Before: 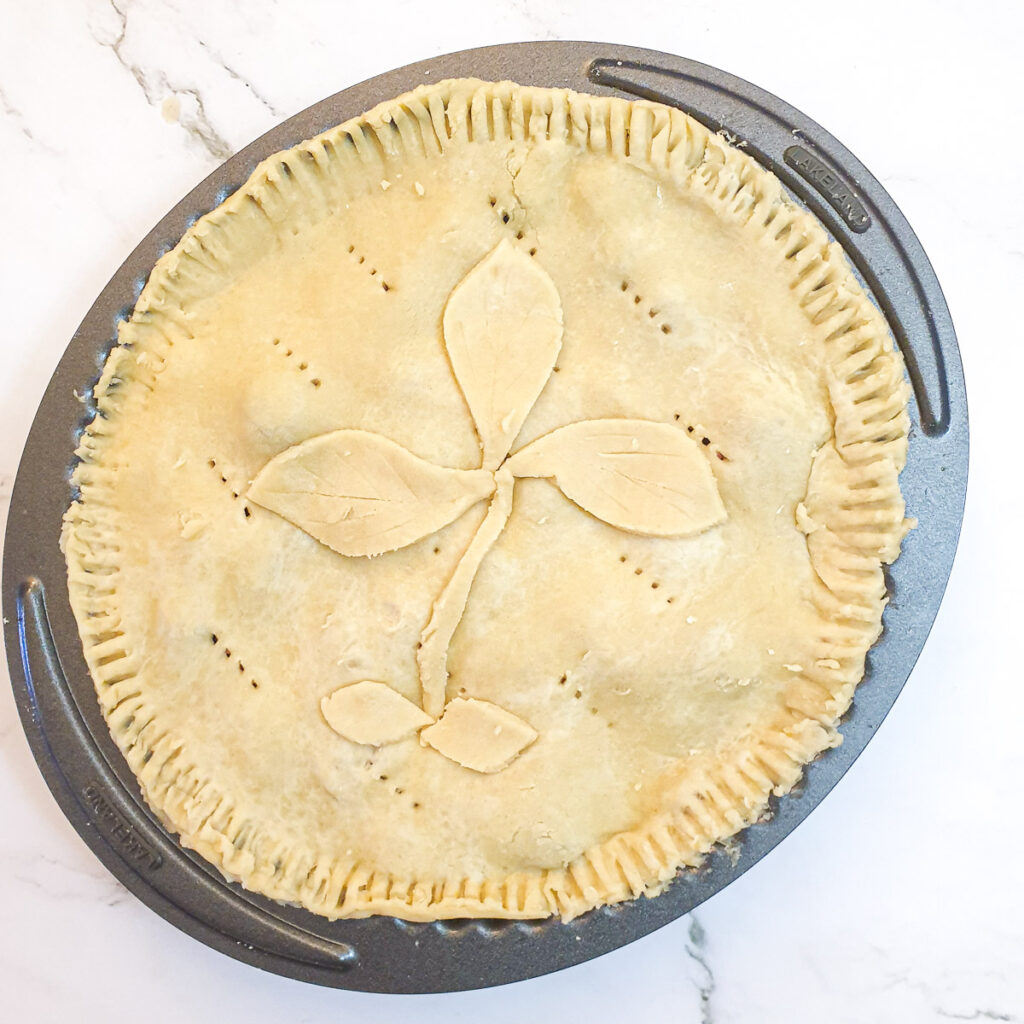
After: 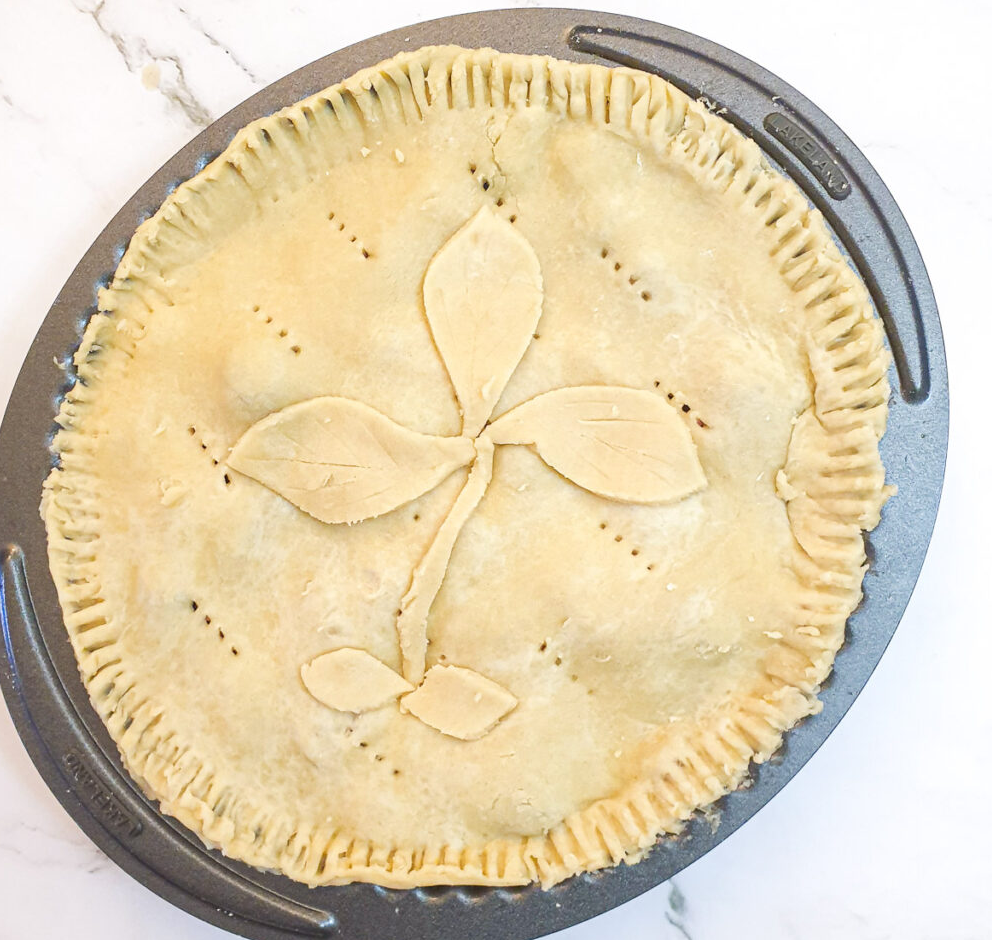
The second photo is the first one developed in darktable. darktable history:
crop: left 1.964%, top 3.251%, right 1.122%, bottom 4.933%
tone equalizer: on, module defaults
